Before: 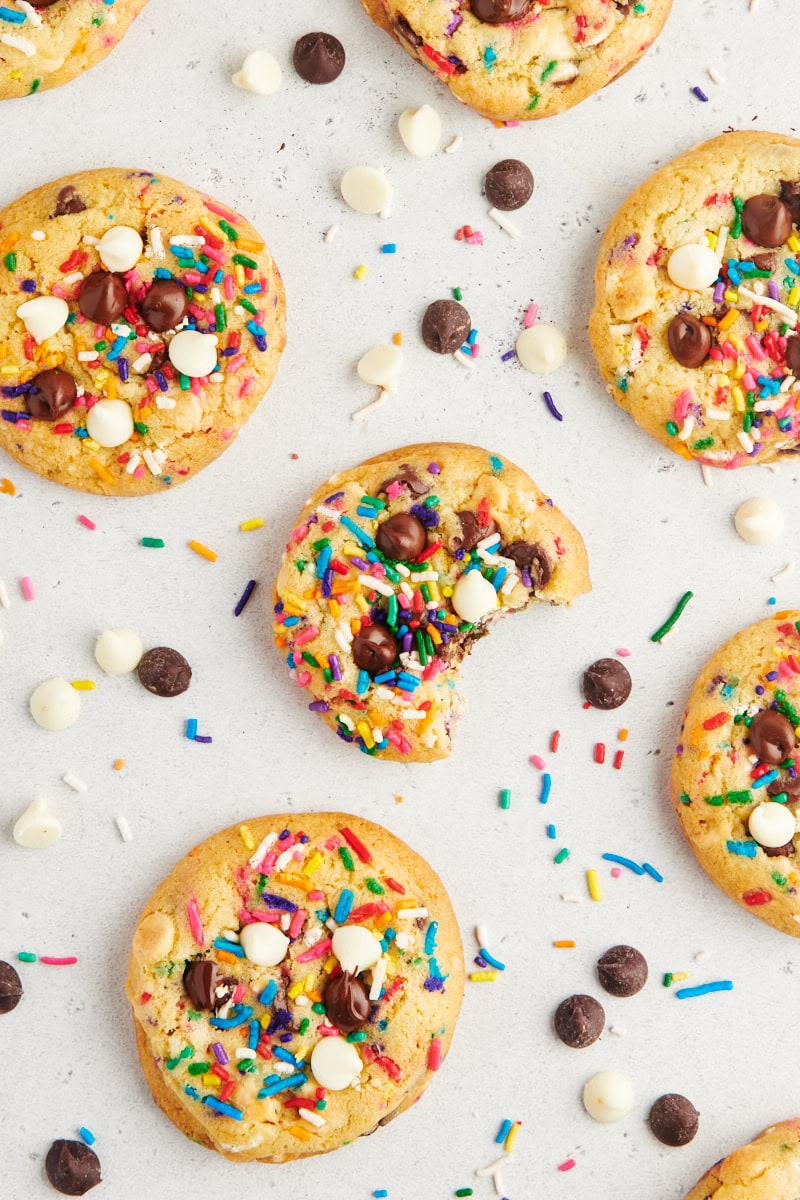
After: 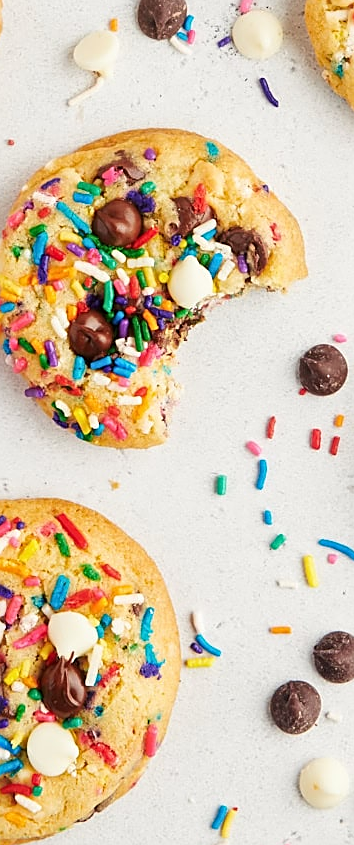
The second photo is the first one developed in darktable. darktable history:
crop: left 35.619%, top 26.168%, right 20.104%, bottom 3.381%
sharpen: on, module defaults
